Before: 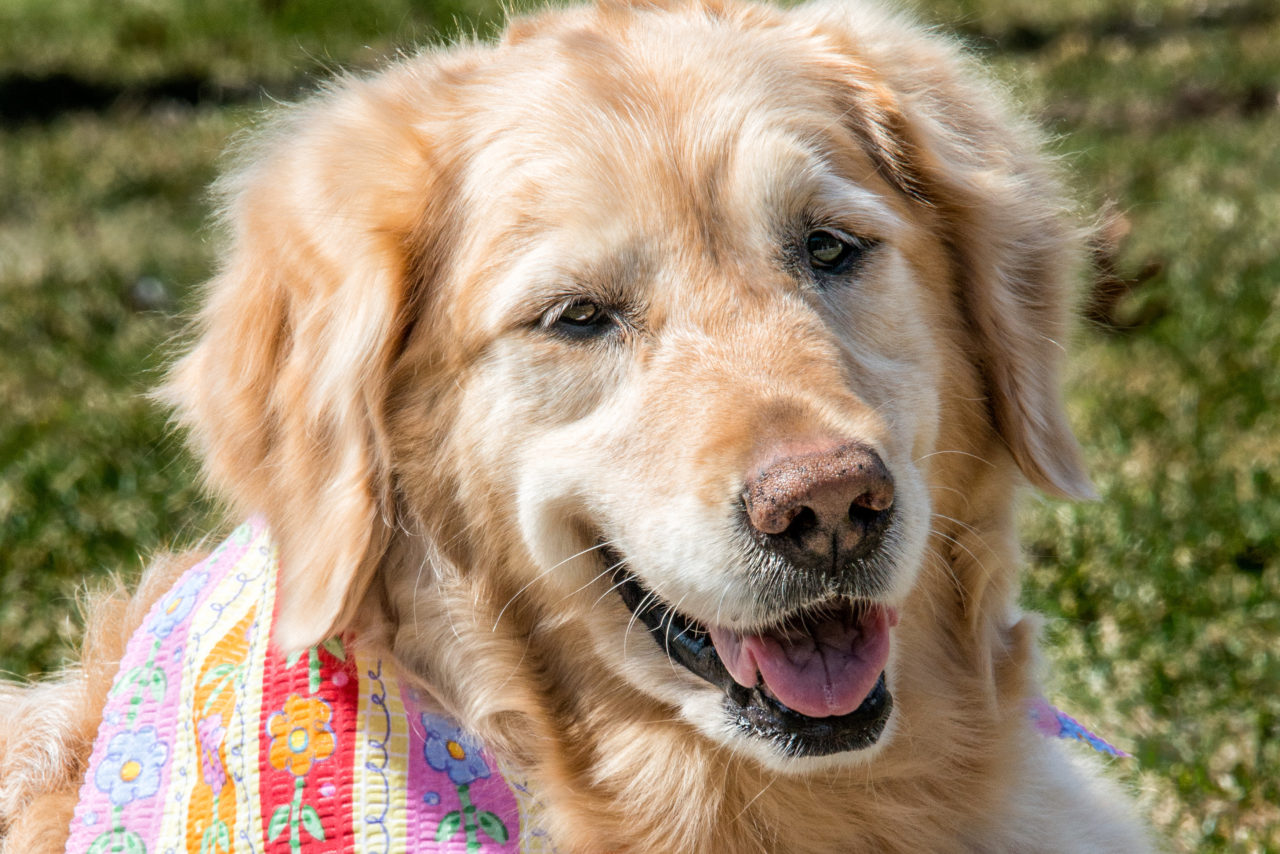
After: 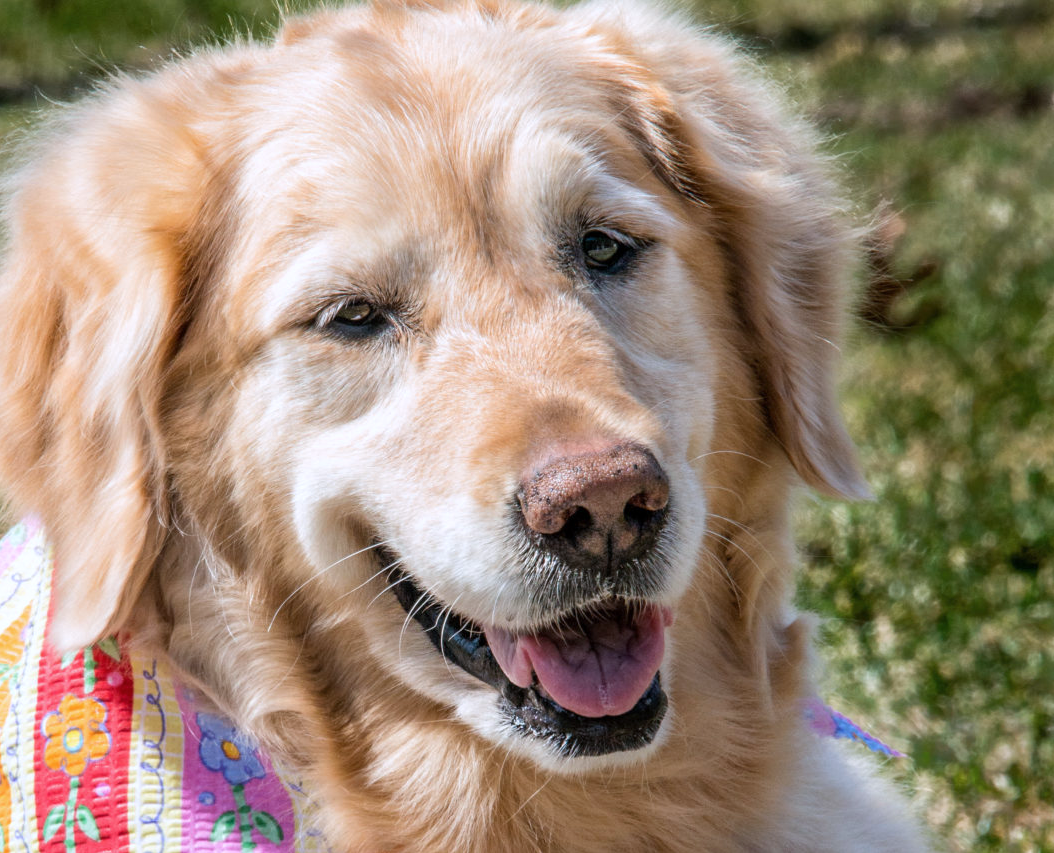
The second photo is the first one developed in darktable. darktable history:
crop: left 17.582%, bottom 0.031%
color calibration: illuminant as shot in camera, x 0.358, y 0.373, temperature 4628.91 K
